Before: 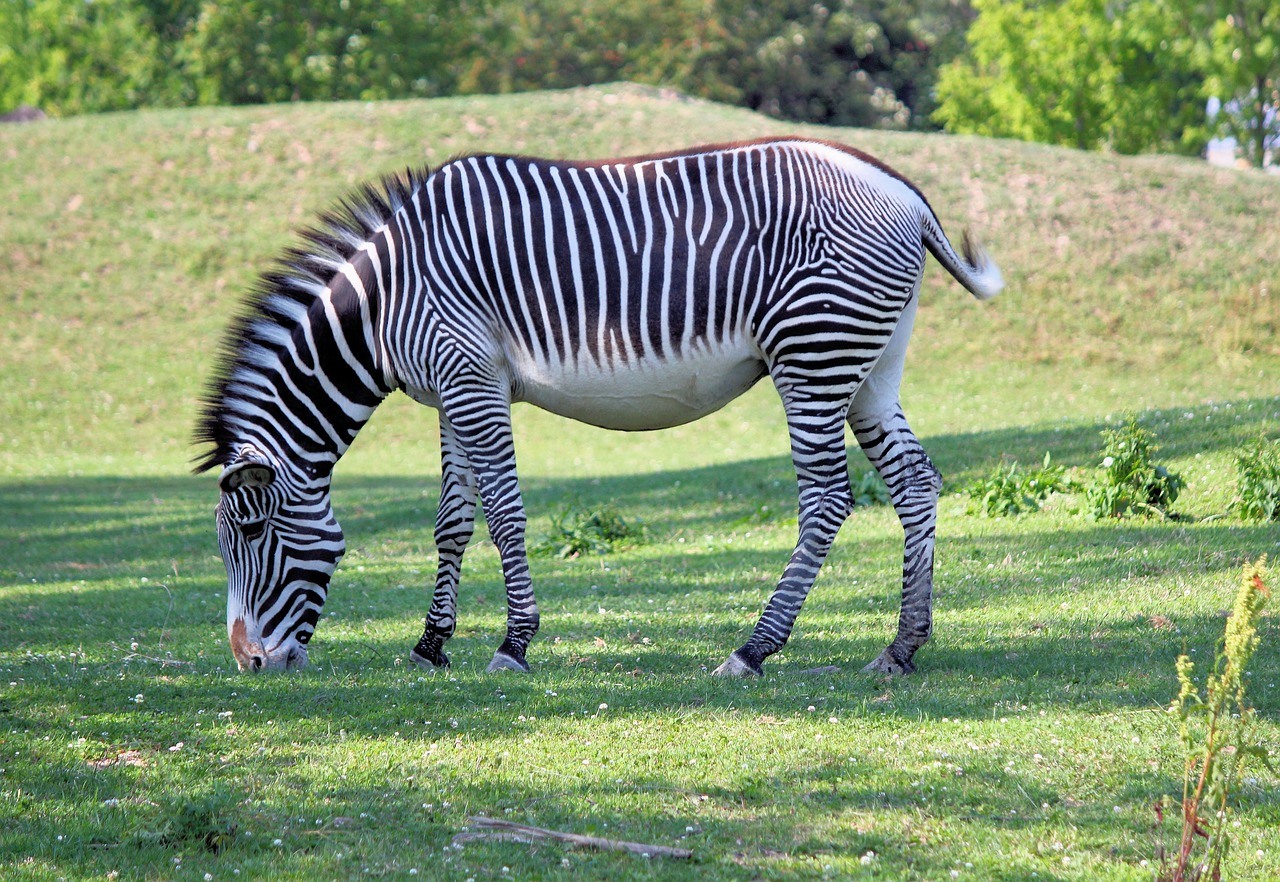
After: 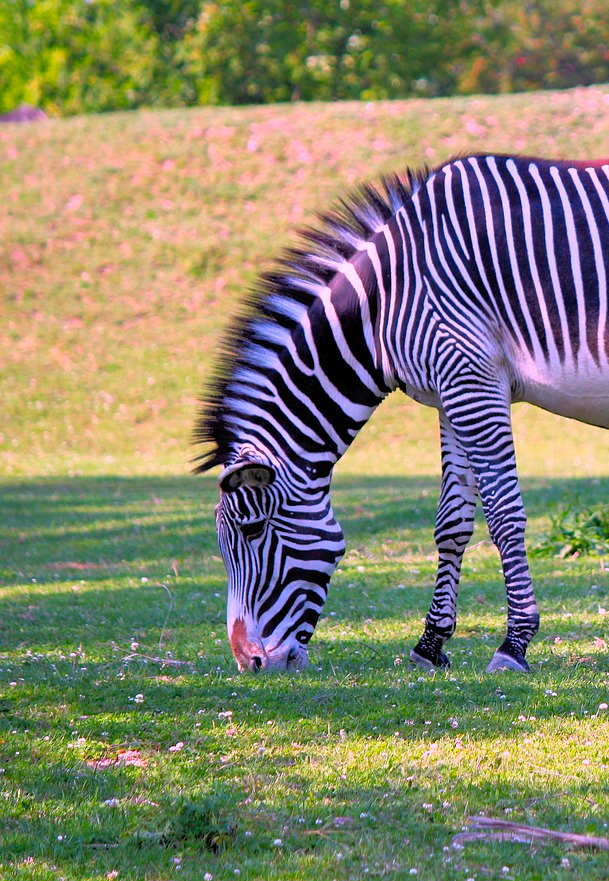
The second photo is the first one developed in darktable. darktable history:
color correction: highlights a* 18.99, highlights b* -11.2, saturation 1.69
crop and rotate: left 0.049%, top 0%, right 52.325%
